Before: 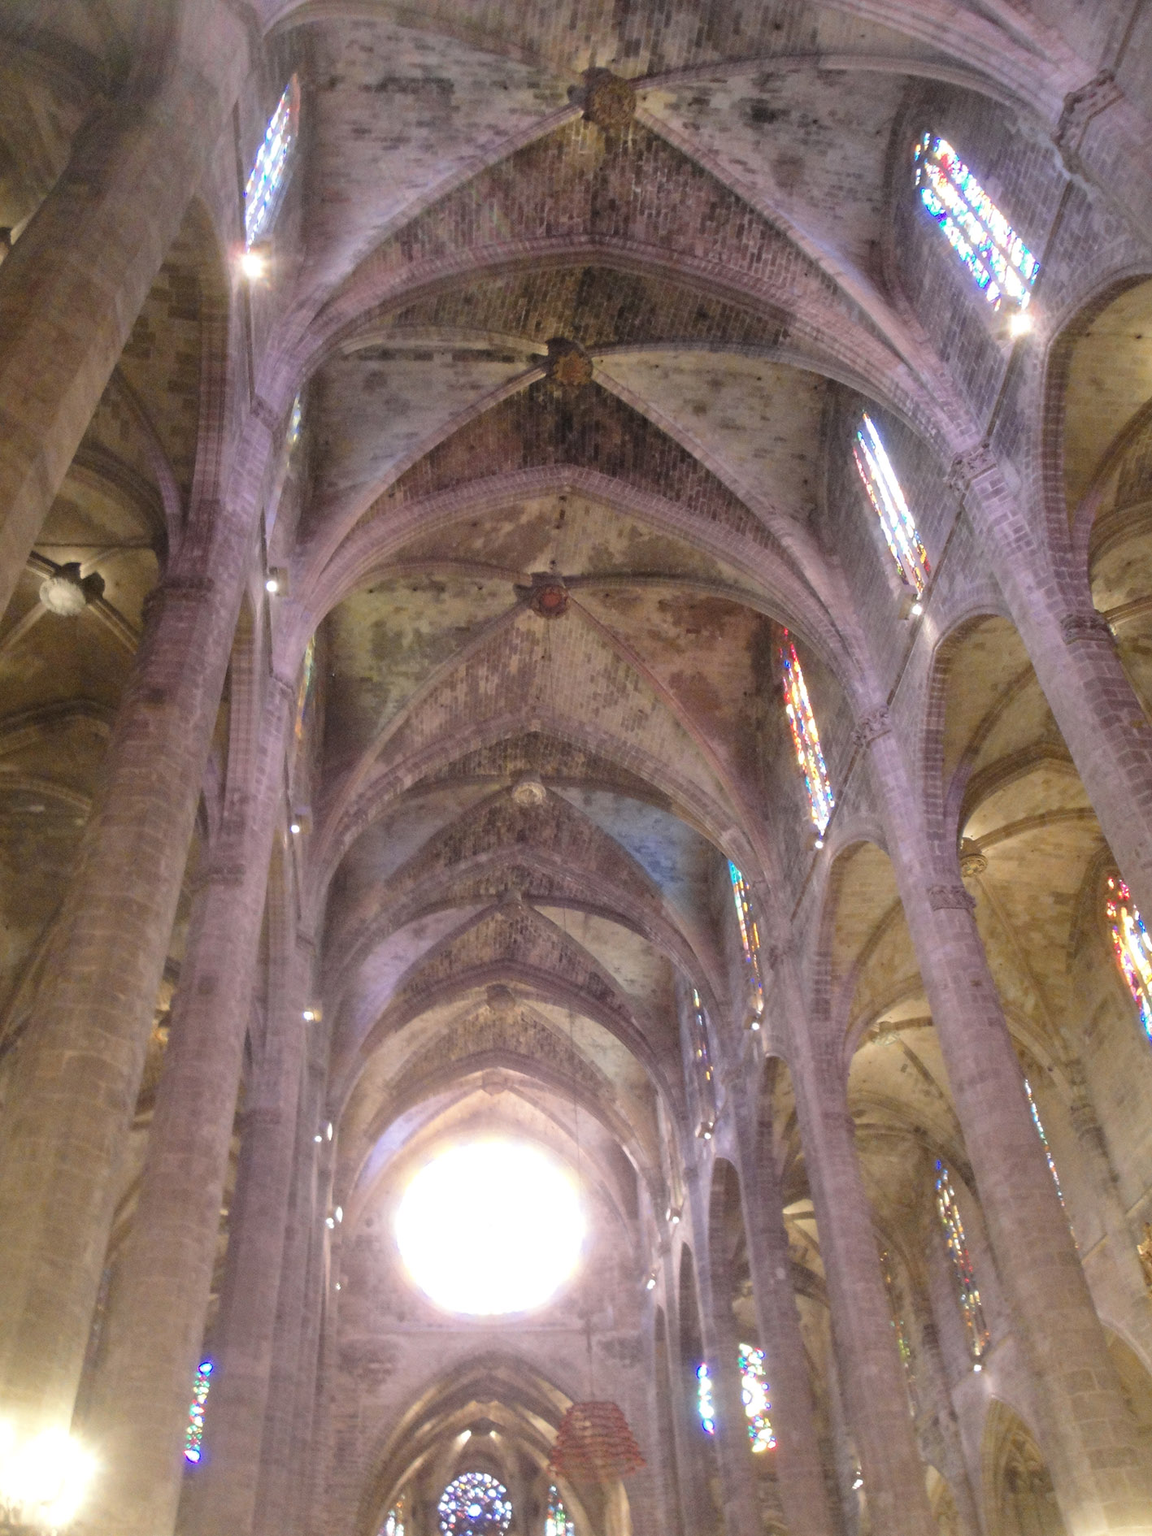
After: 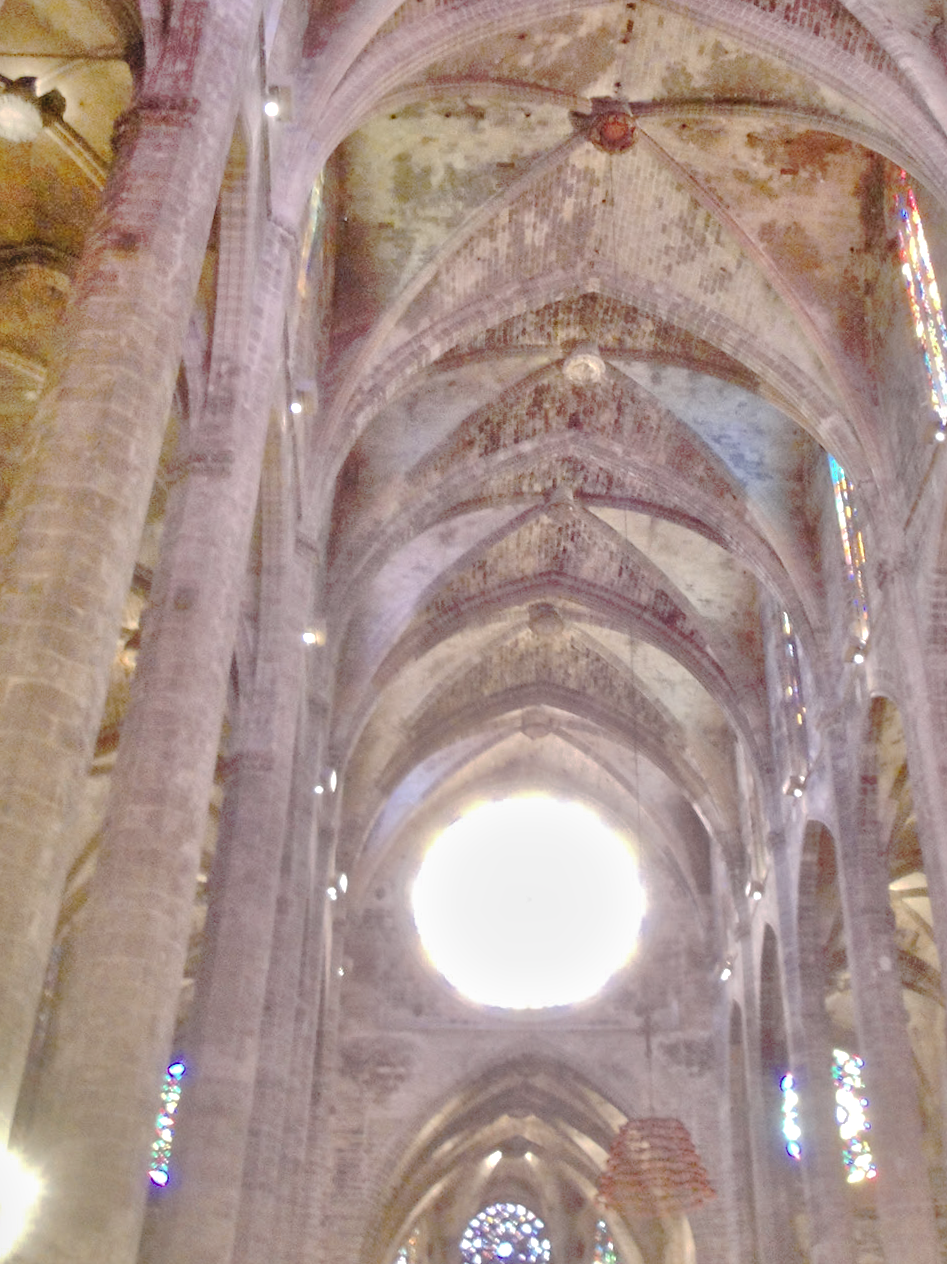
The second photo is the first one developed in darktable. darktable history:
crop and rotate: angle -0.82°, left 3.85%, top 31.828%, right 27.992%
tone equalizer: -7 EV 0.15 EV, -6 EV 0.6 EV, -5 EV 1.15 EV, -4 EV 1.33 EV, -3 EV 1.15 EV, -2 EV 0.6 EV, -1 EV 0.15 EV, mask exposure compensation -0.5 EV
tone curve: curves: ch0 [(0, 0) (0.003, 0.089) (0.011, 0.089) (0.025, 0.088) (0.044, 0.089) (0.069, 0.094) (0.1, 0.108) (0.136, 0.119) (0.177, 0.147) (0.224, 0.204) (0.277, 0.28) (0.335, 0.389) (0.399, 0.486) (0.468, 0.588) (0.543, 0.647) (0.623, 0.705) (0.709, 0.759) (0.801, 0.815) (0.898, 0.873) (1, 1)], preserve colors none
shadows and highlights: radius 118.69, shadows 42.21, highlights -61.56, soften with gaussian
exposure: black level correction 0.002, exposure -0.1 EV, compensate highlight preservation false
local contrast: mode bilateral grid, contrast 25, coarseness 50, detail 123%, midtone range 0.2
